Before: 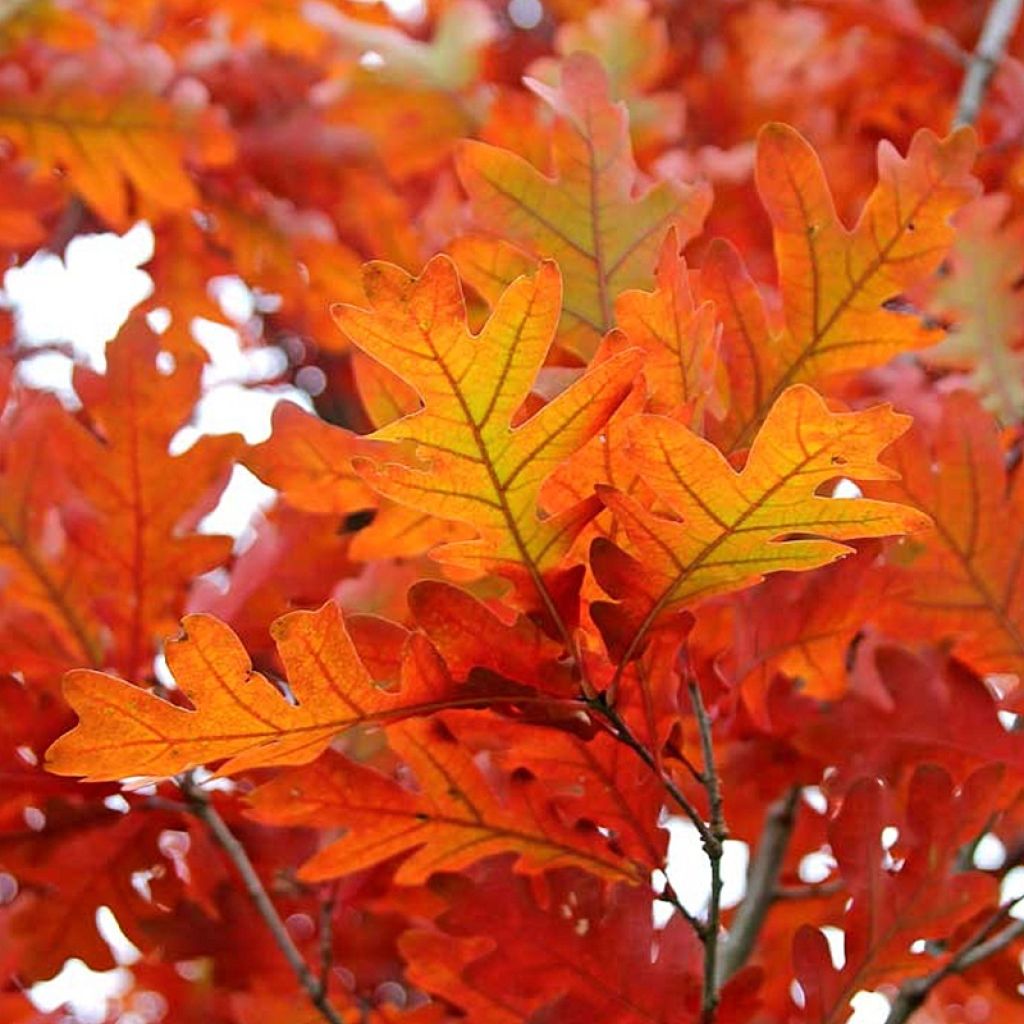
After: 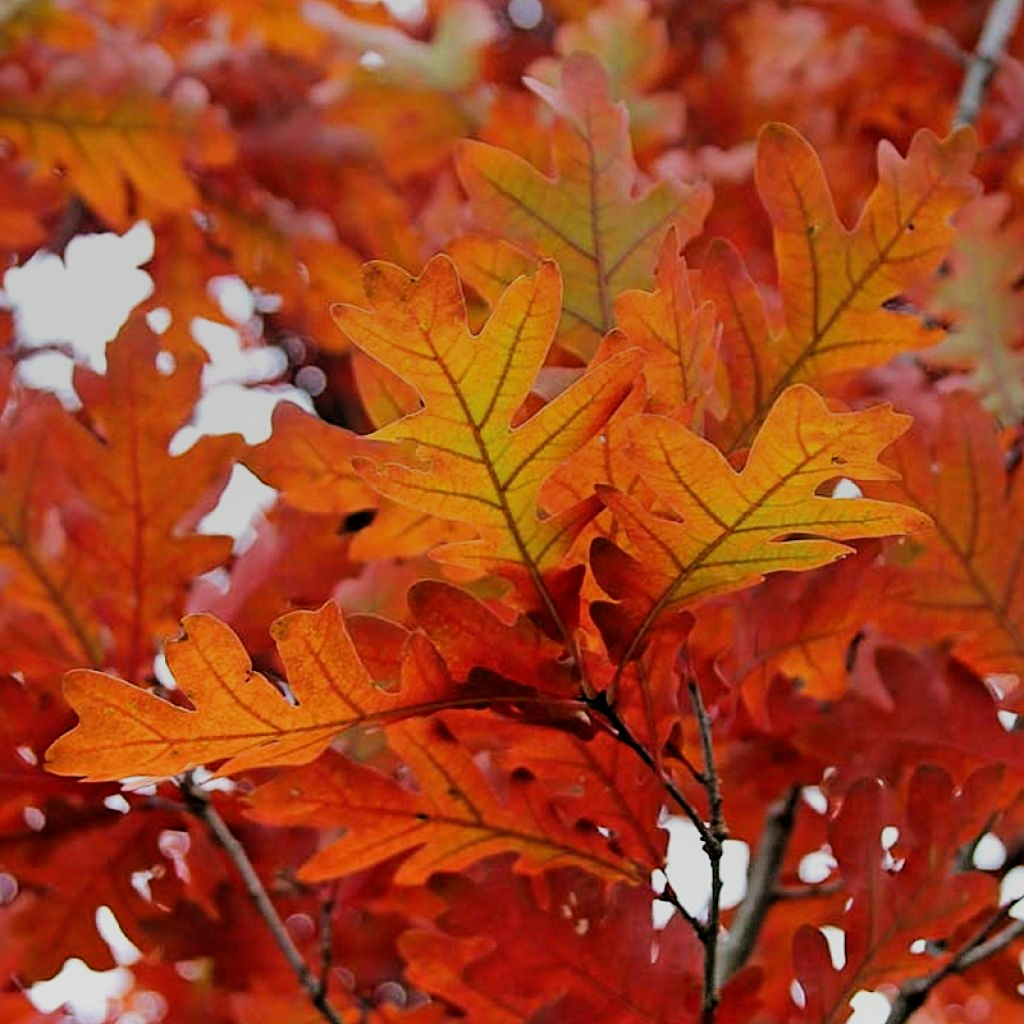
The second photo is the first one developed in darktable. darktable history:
sharpen: amount 0.2
filmic rgb: black relative exposure -5 EV, hardness 2.88, contrast 1.2, highlights saturation mix -30%
graduated density: rotation 5.63°, offset 76.9
